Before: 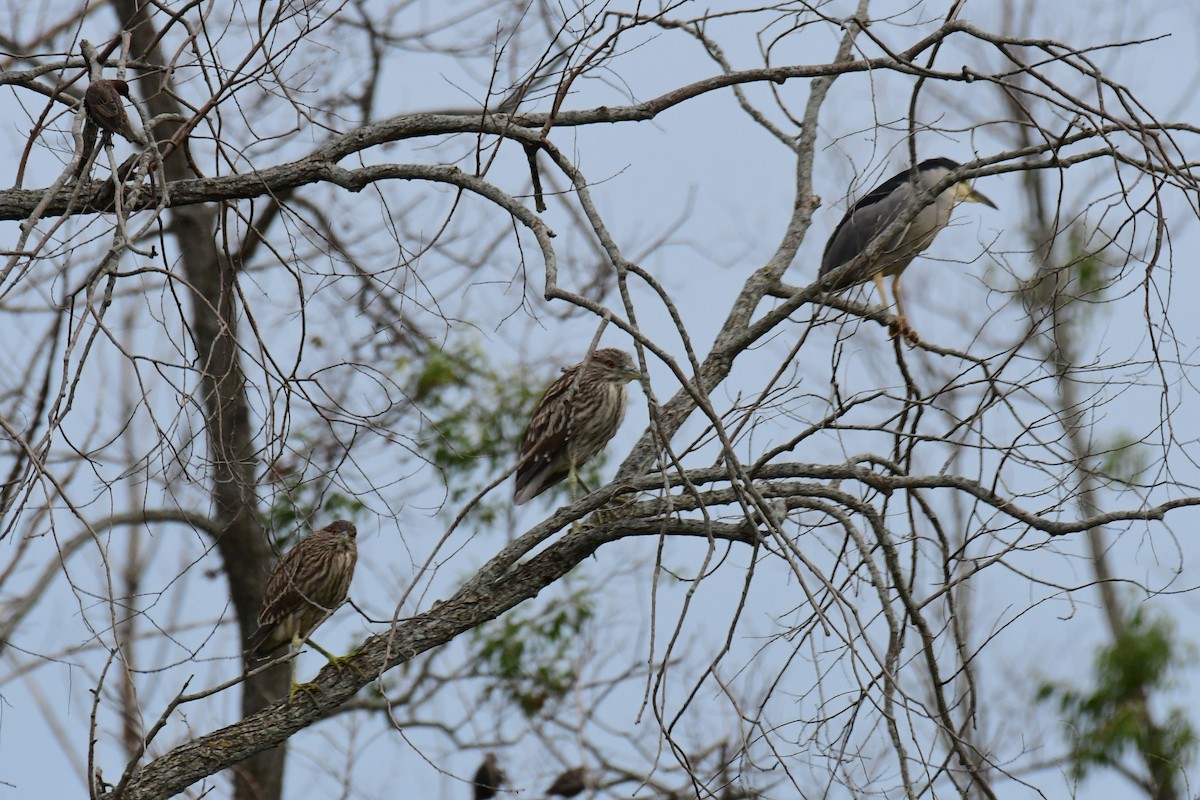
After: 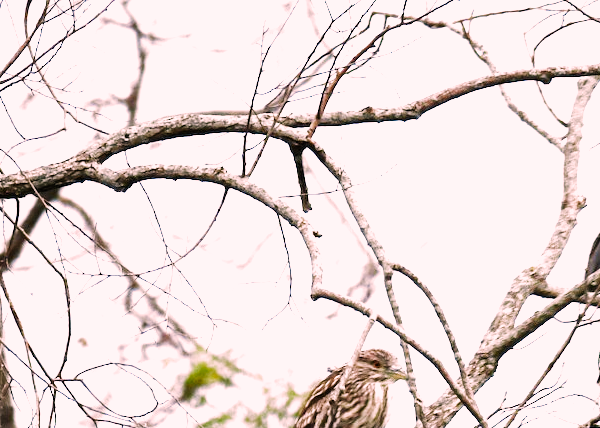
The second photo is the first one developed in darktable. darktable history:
exposure: exposure 2 EV, compensate exposure bias true, compensate highlight preservation false
filmic rgb: black relative exposure -6.43 EV, white relative exposure 2.43 EV, threshold 3 EV, hardness 5.27, latitude 0.1%, contrast 1.425, highlights saturation mix 2%, preserve chrominance no, color science v5 (2021), contrast in shadows safe, contrast in highlights safe, enable highlight reconstruction true
crop: left 19.556%, right 30.401%, bottom 46.458%
color correction: highlights a* 14.52, highlights b* 4.84
